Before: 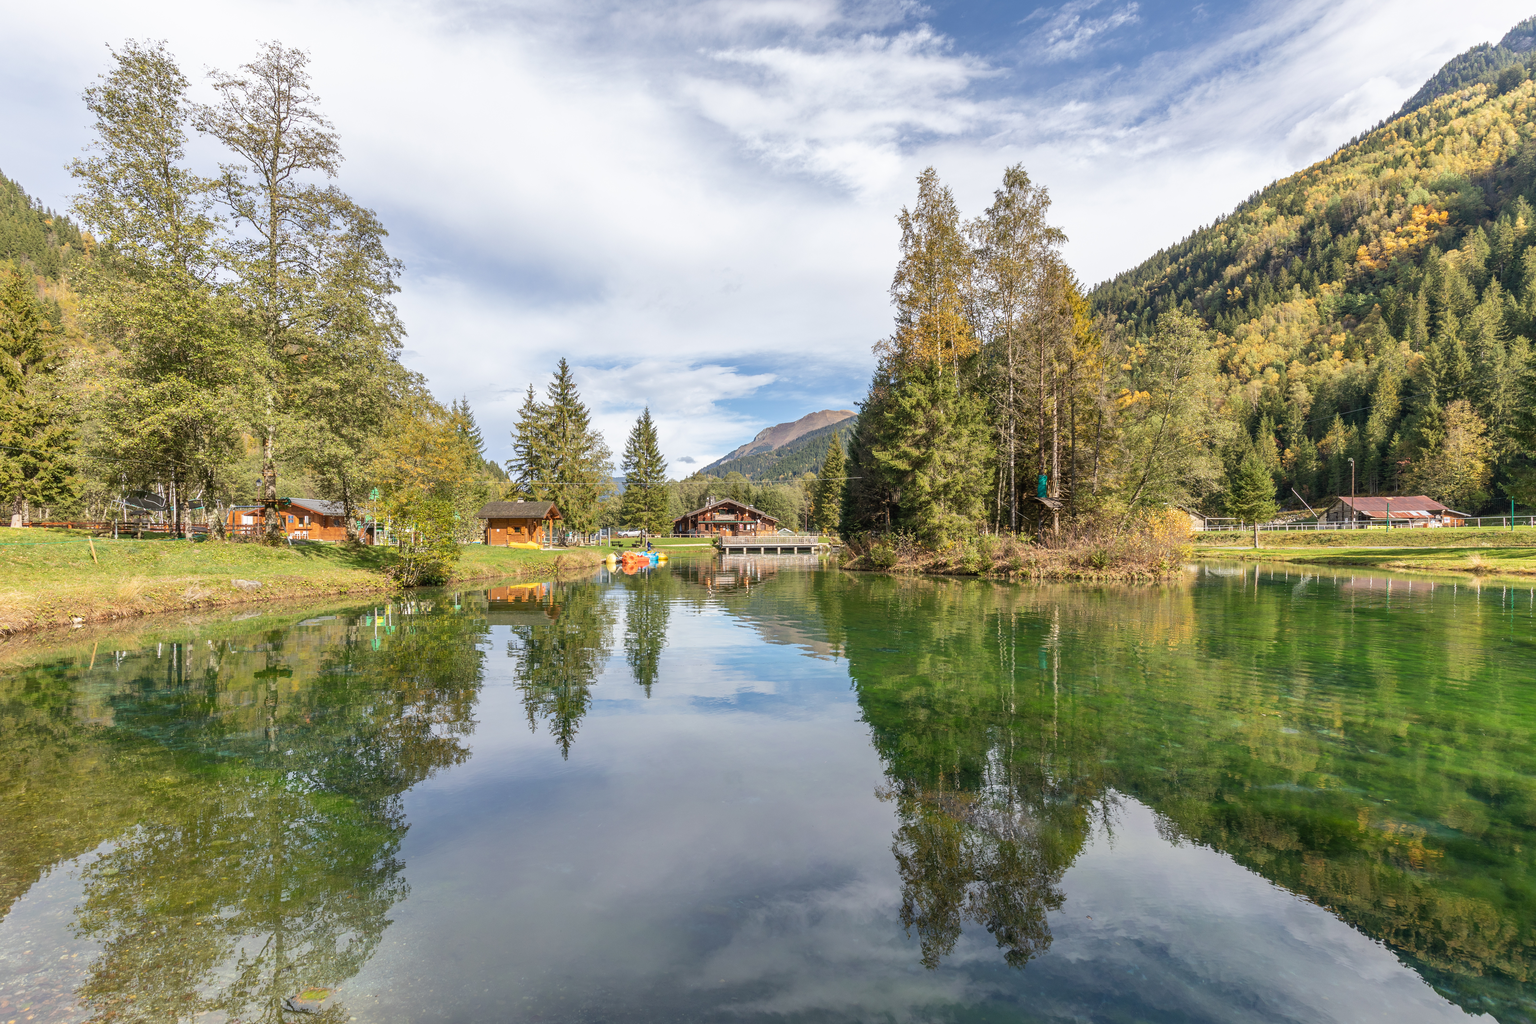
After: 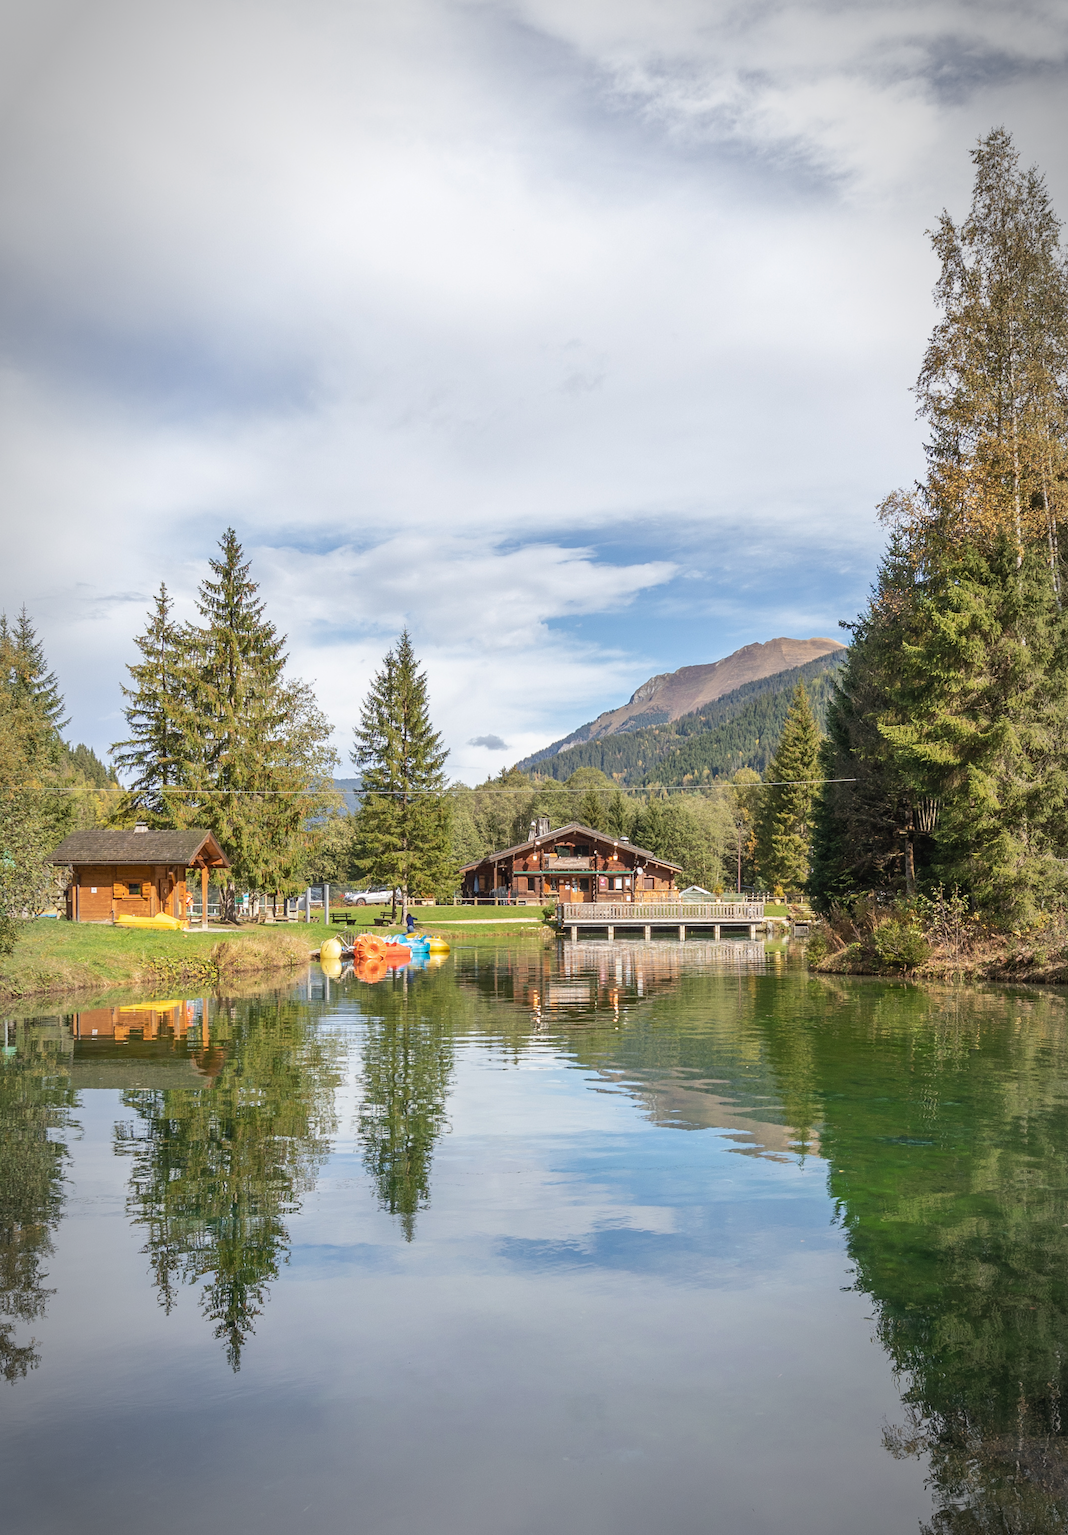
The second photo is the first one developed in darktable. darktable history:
vignetting: automatic ratio true
crop and rotate: left 29.512%, top 10.296%, right 37.258%, bottom 18.069%
shadows and highlights: shadows 25.52, highlights -24.13, highlights color adjustment 40.09%
